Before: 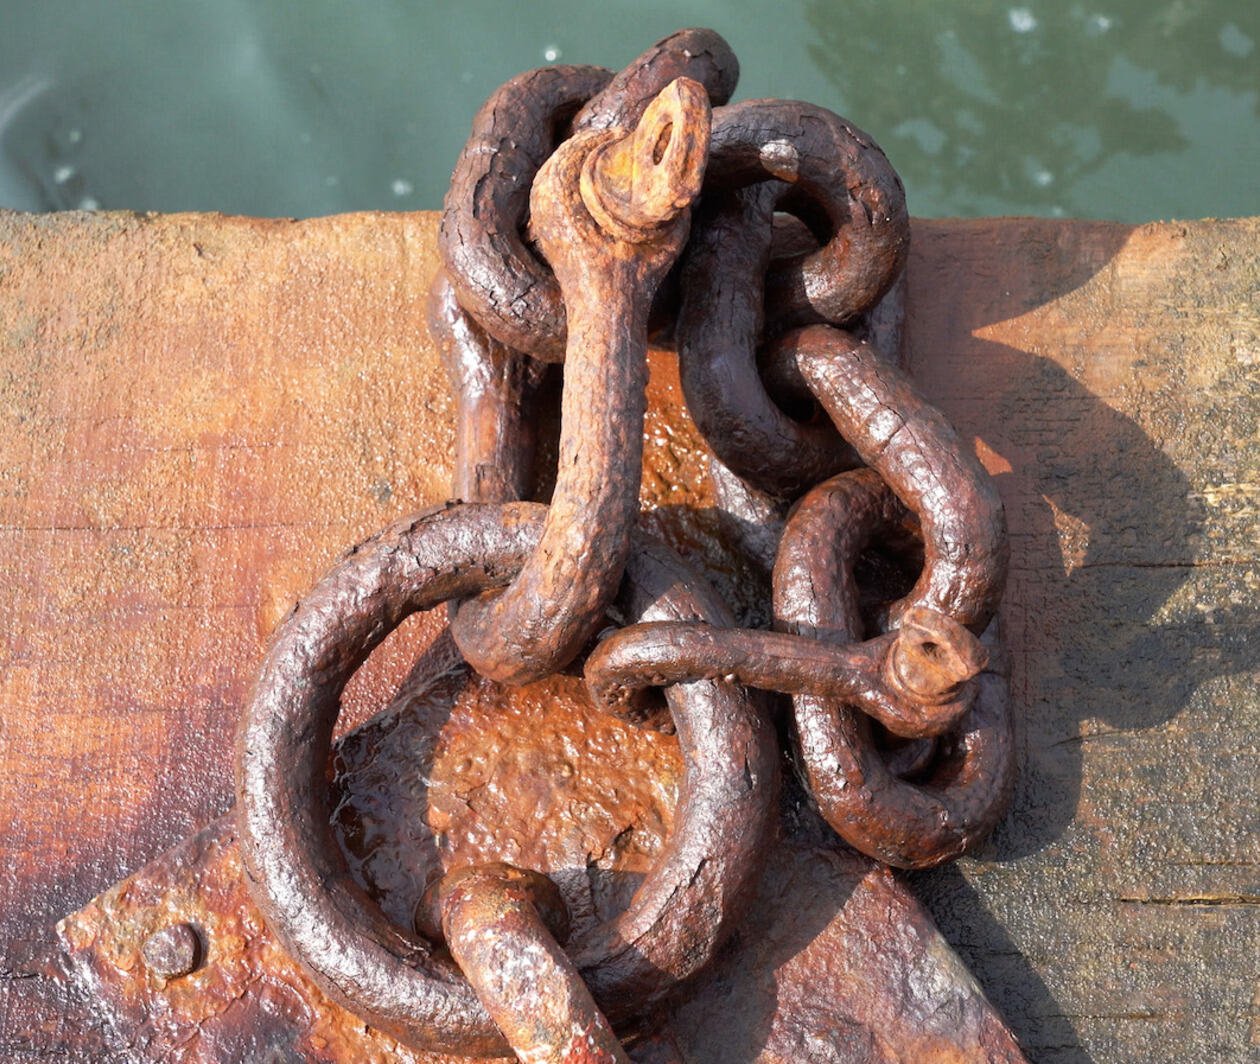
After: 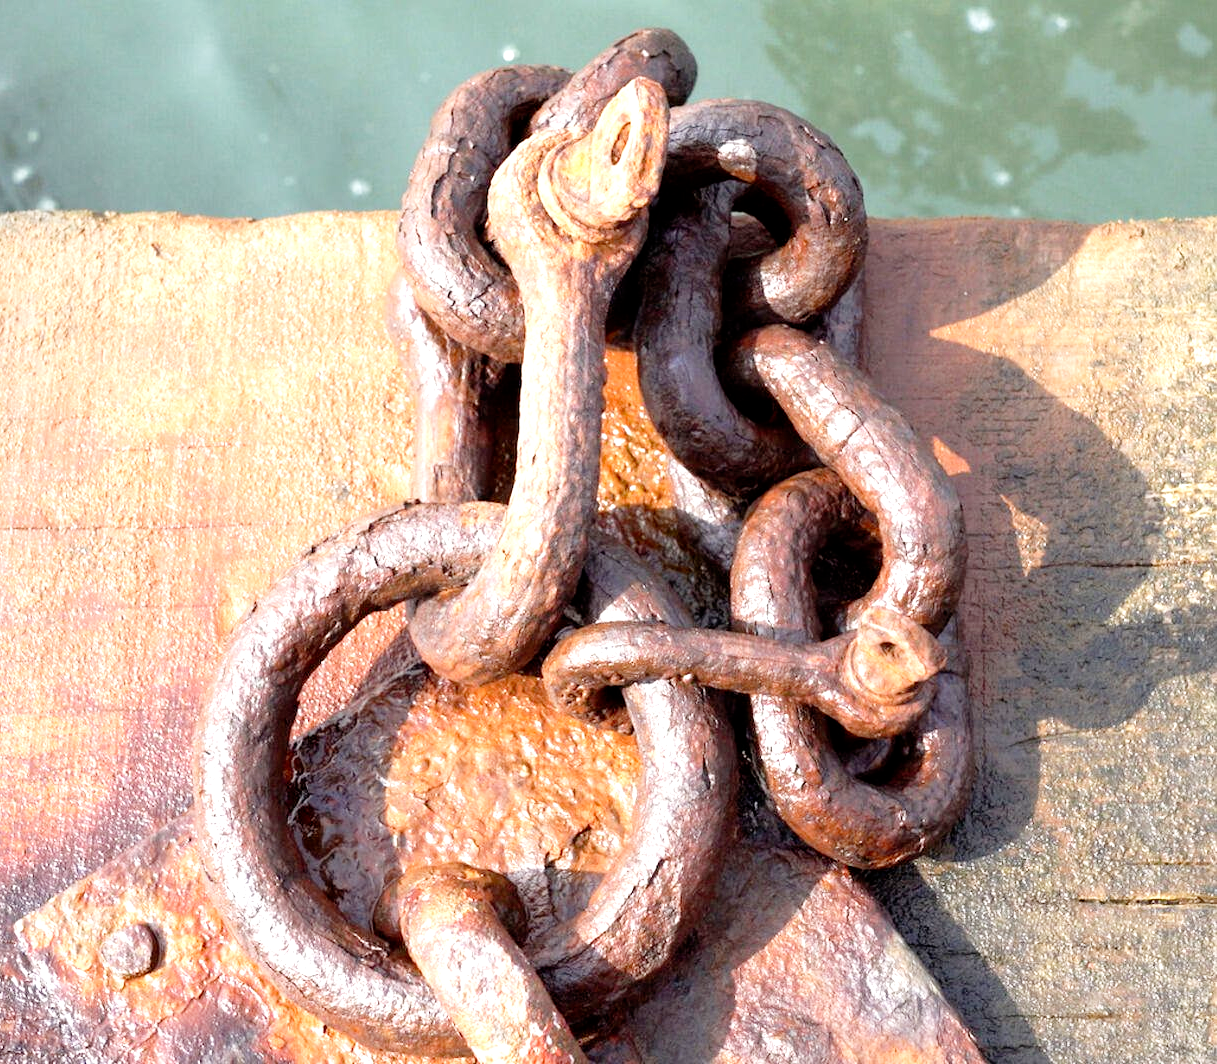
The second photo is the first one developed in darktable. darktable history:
crop and rotate: left 3.406%
exposure: black level correction 0, exposure 1.199 EV, compensate highlight preservation false
filmic rgb: black relative exposure -11.79 EV, white relative exposure 5.45 EV, hardness 4.48, latitude 49.11%, contrast 1.142, add noise in highlights 0, preserve chrominance no, color science v3 (2019), use custom middle-gray values true, contrast in highlights soft
